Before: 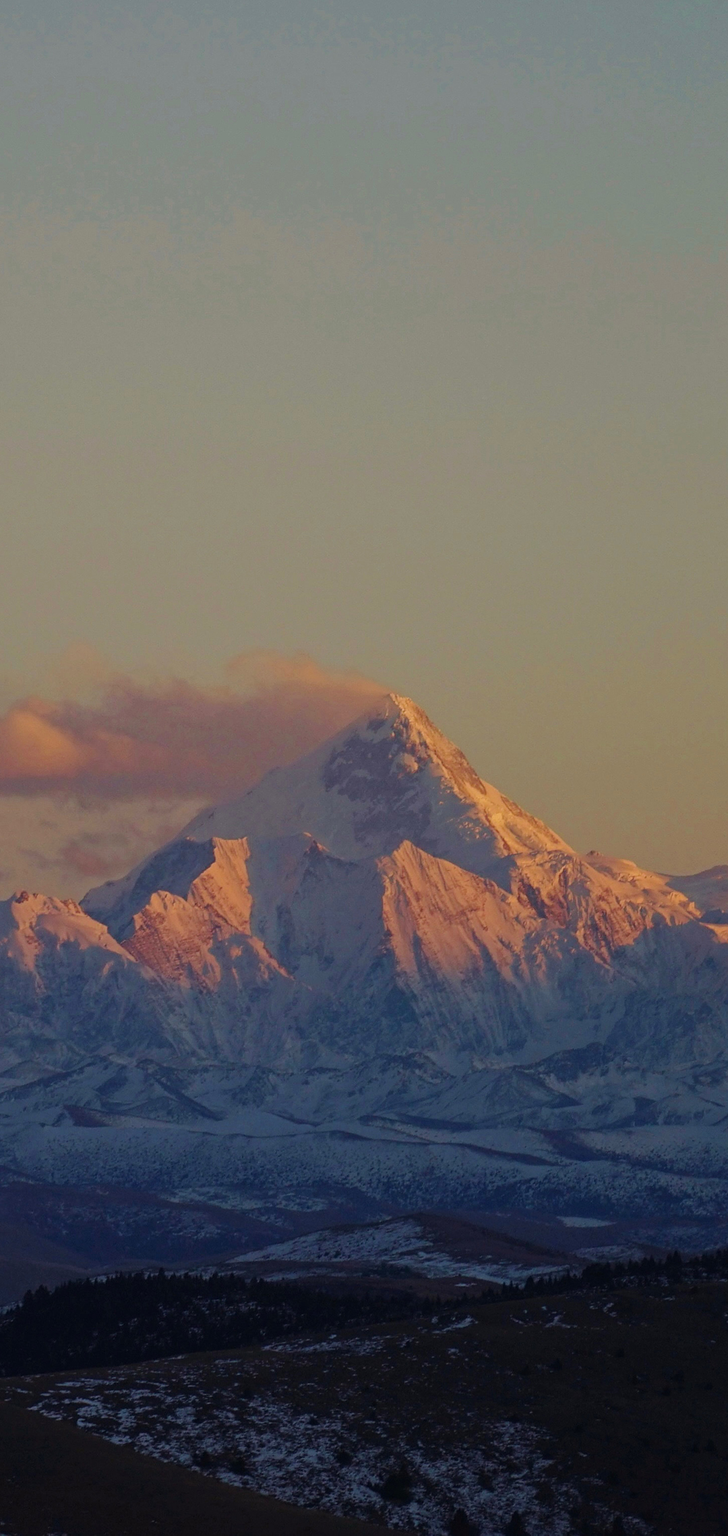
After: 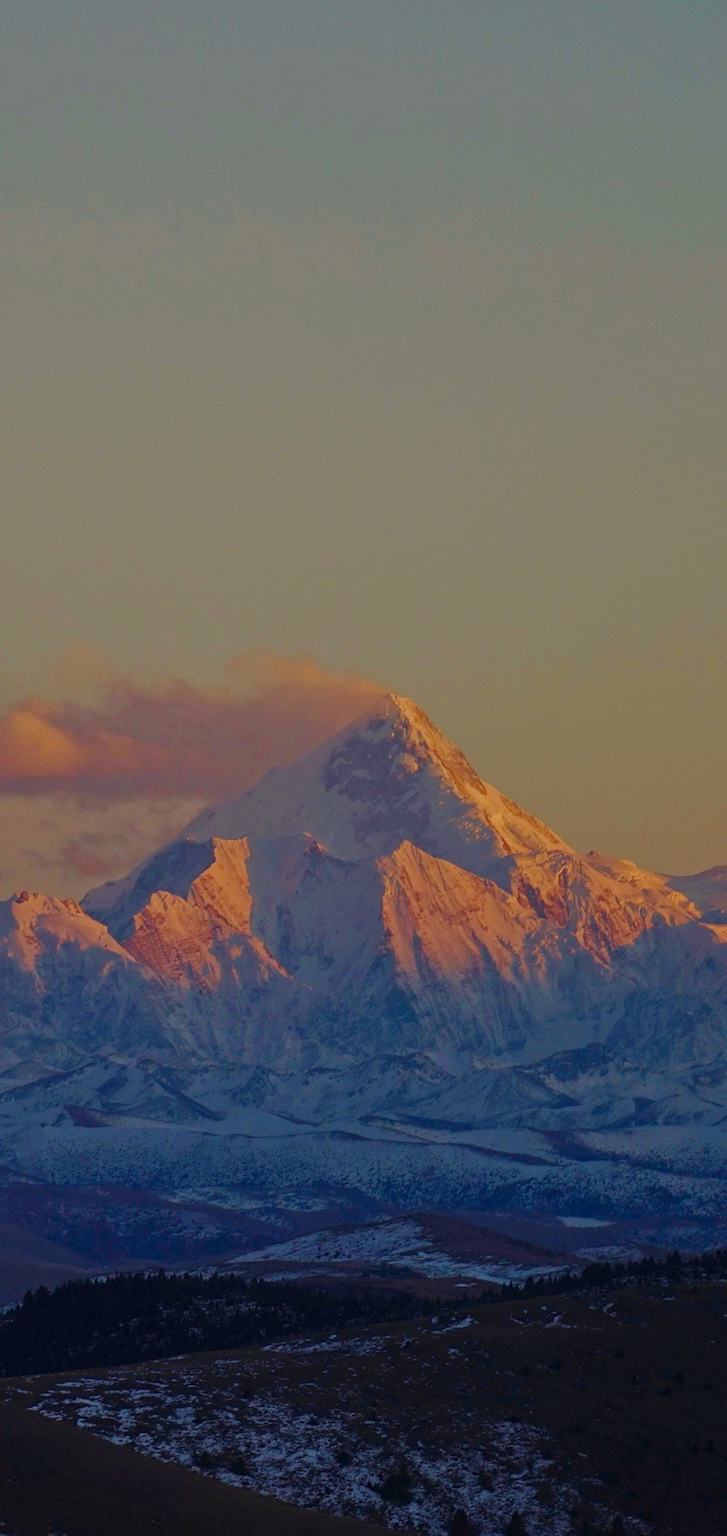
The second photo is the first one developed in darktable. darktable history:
color balance rgb: perceptual saturation grading › global saturation 20%, perceptual saturation grading › highlights -25%, perceptual saturation grading › shadows 25%
tone equalizer: -8 EV 0.25 EV, -7 EV 0.417 EV, -6 EV 0.417 EV, -5 EV 0.25 EV, -3 EV -0.25 EV, -2 EV -0.417 EV, -1 EV -0.417 EV, +0 EV -0.25 EV, edges refinement/feathering 500, mask exposure compensation -1.57 EV, preserve details guided filter
